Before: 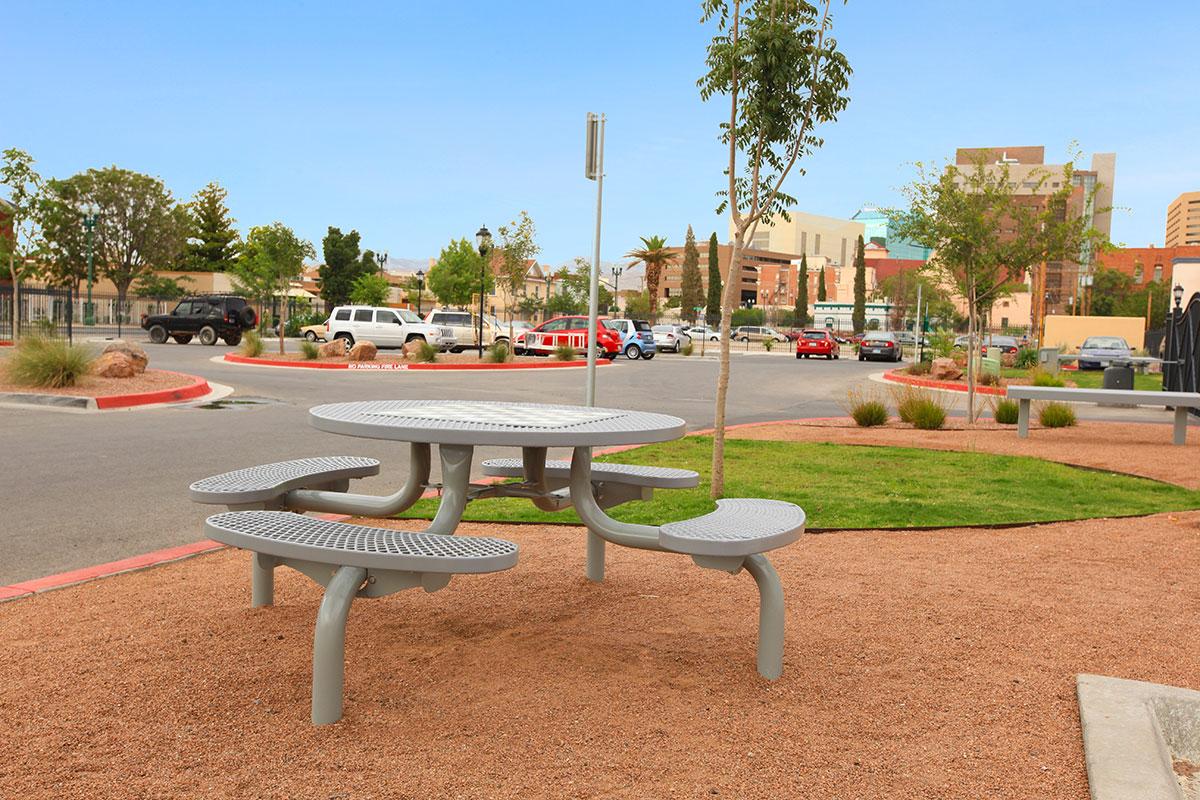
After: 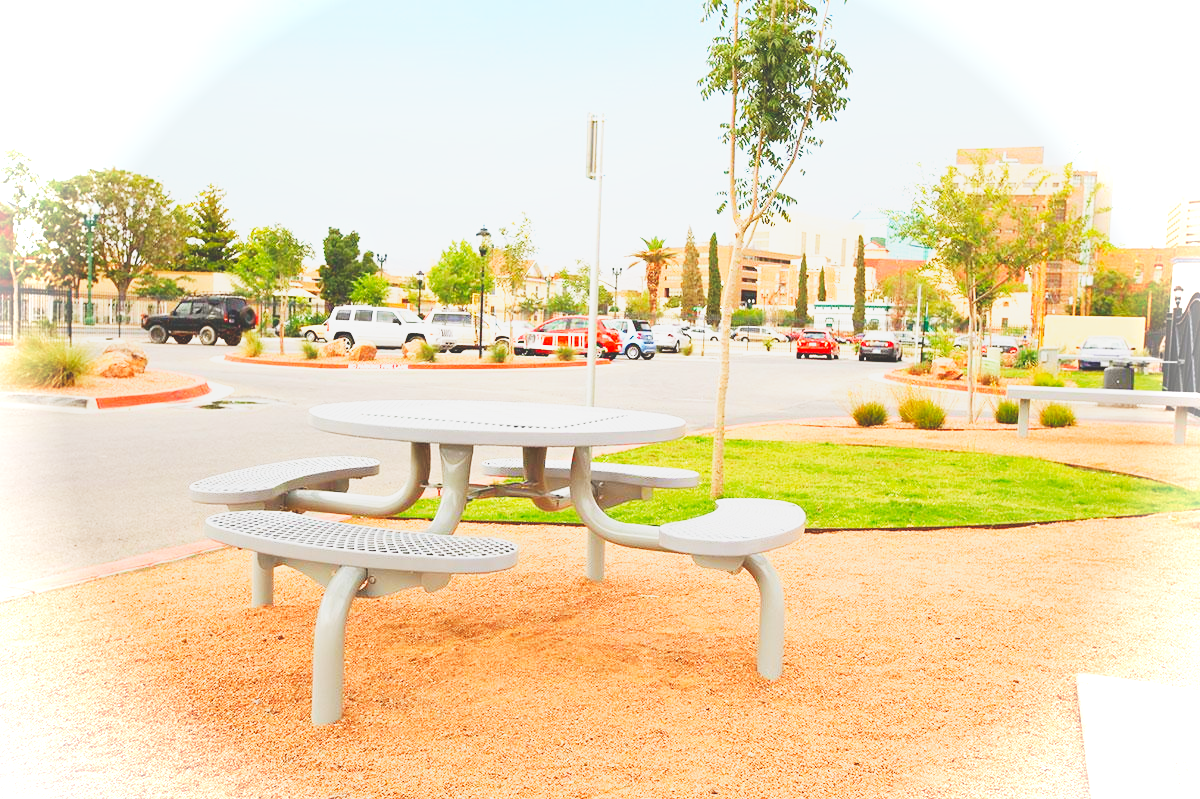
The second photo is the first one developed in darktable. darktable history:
local contrast: detail 69%
exposure: exposure 0.203 EV, compensate highlight preservation false
crop: bottom 0.065%
base curve: curves: ch0 [(0, 0) (0.007, 0.004) (0.027, 0.03) (0.046, 0.07) (0.207, 0.54) (0.442, 0.872) (0.673, 0.972) (1, 1)], preserve colors none
vignetting: fall-off start 89.29%, fall-off radius 43.43%, brightness 0.985, saturation -0.494, width/height ratio 1.161
